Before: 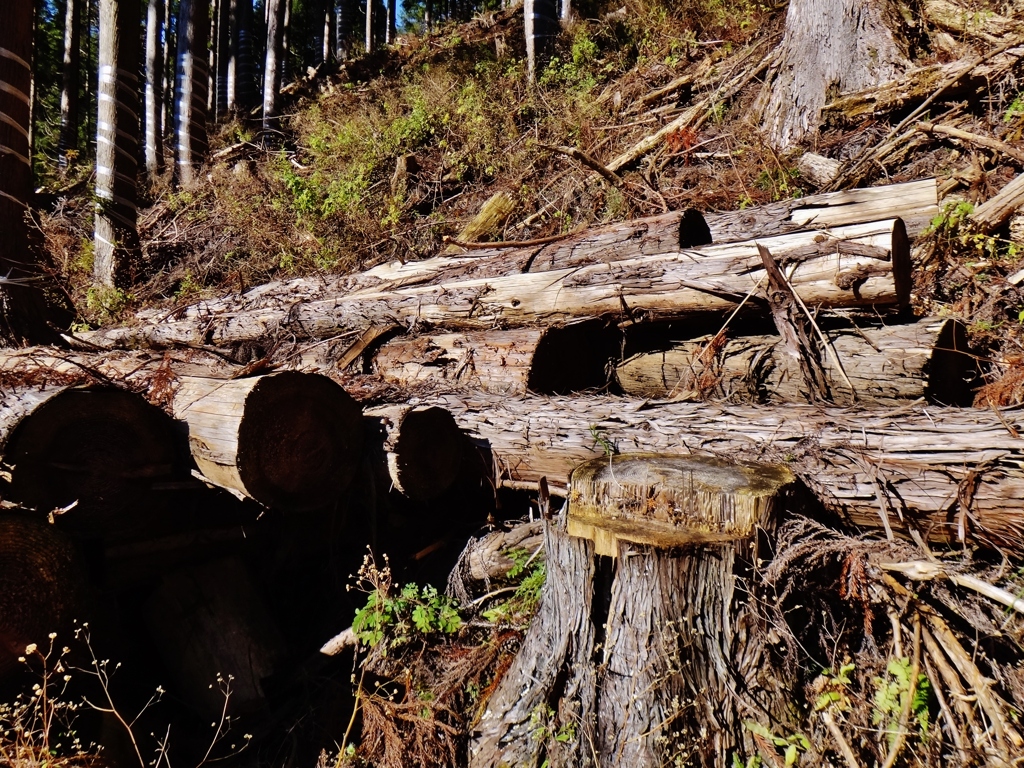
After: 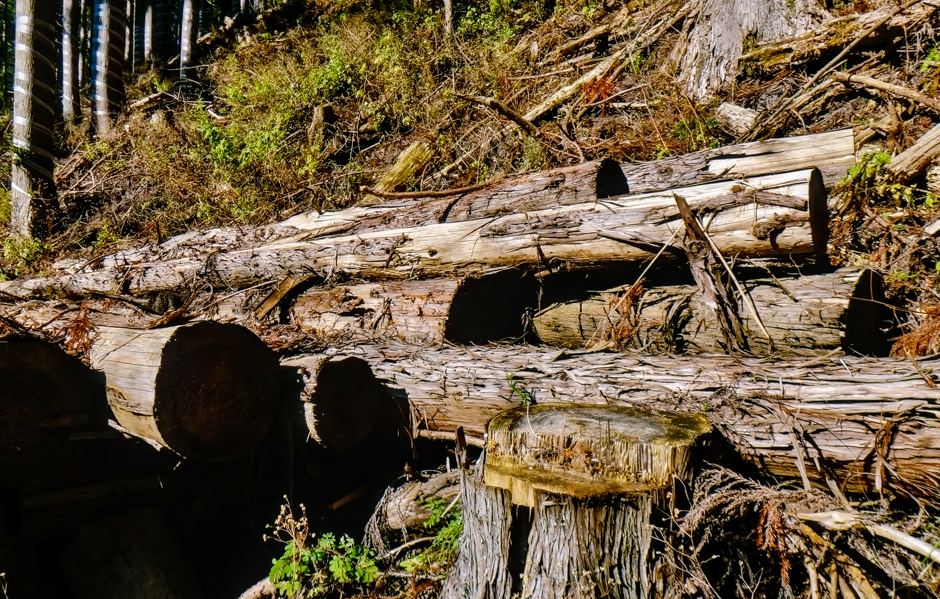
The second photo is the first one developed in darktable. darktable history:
local contrast: on, module defaults
crop: left 8.173%, top 6.623%, bottom 15.329%
base curve: curves: ch0 [(0, 0) (0.989, 0.992)], preserve colors none
color balance rgb: shadows lift › chroma 11.503%, shadows lift › hue 131.8°, perceptual saturation grading › global saturation 20%, perceptual saturation grading › highlights -25.484%, perceptual saturation grading › shadows 25.09%, global vibrance 20%
